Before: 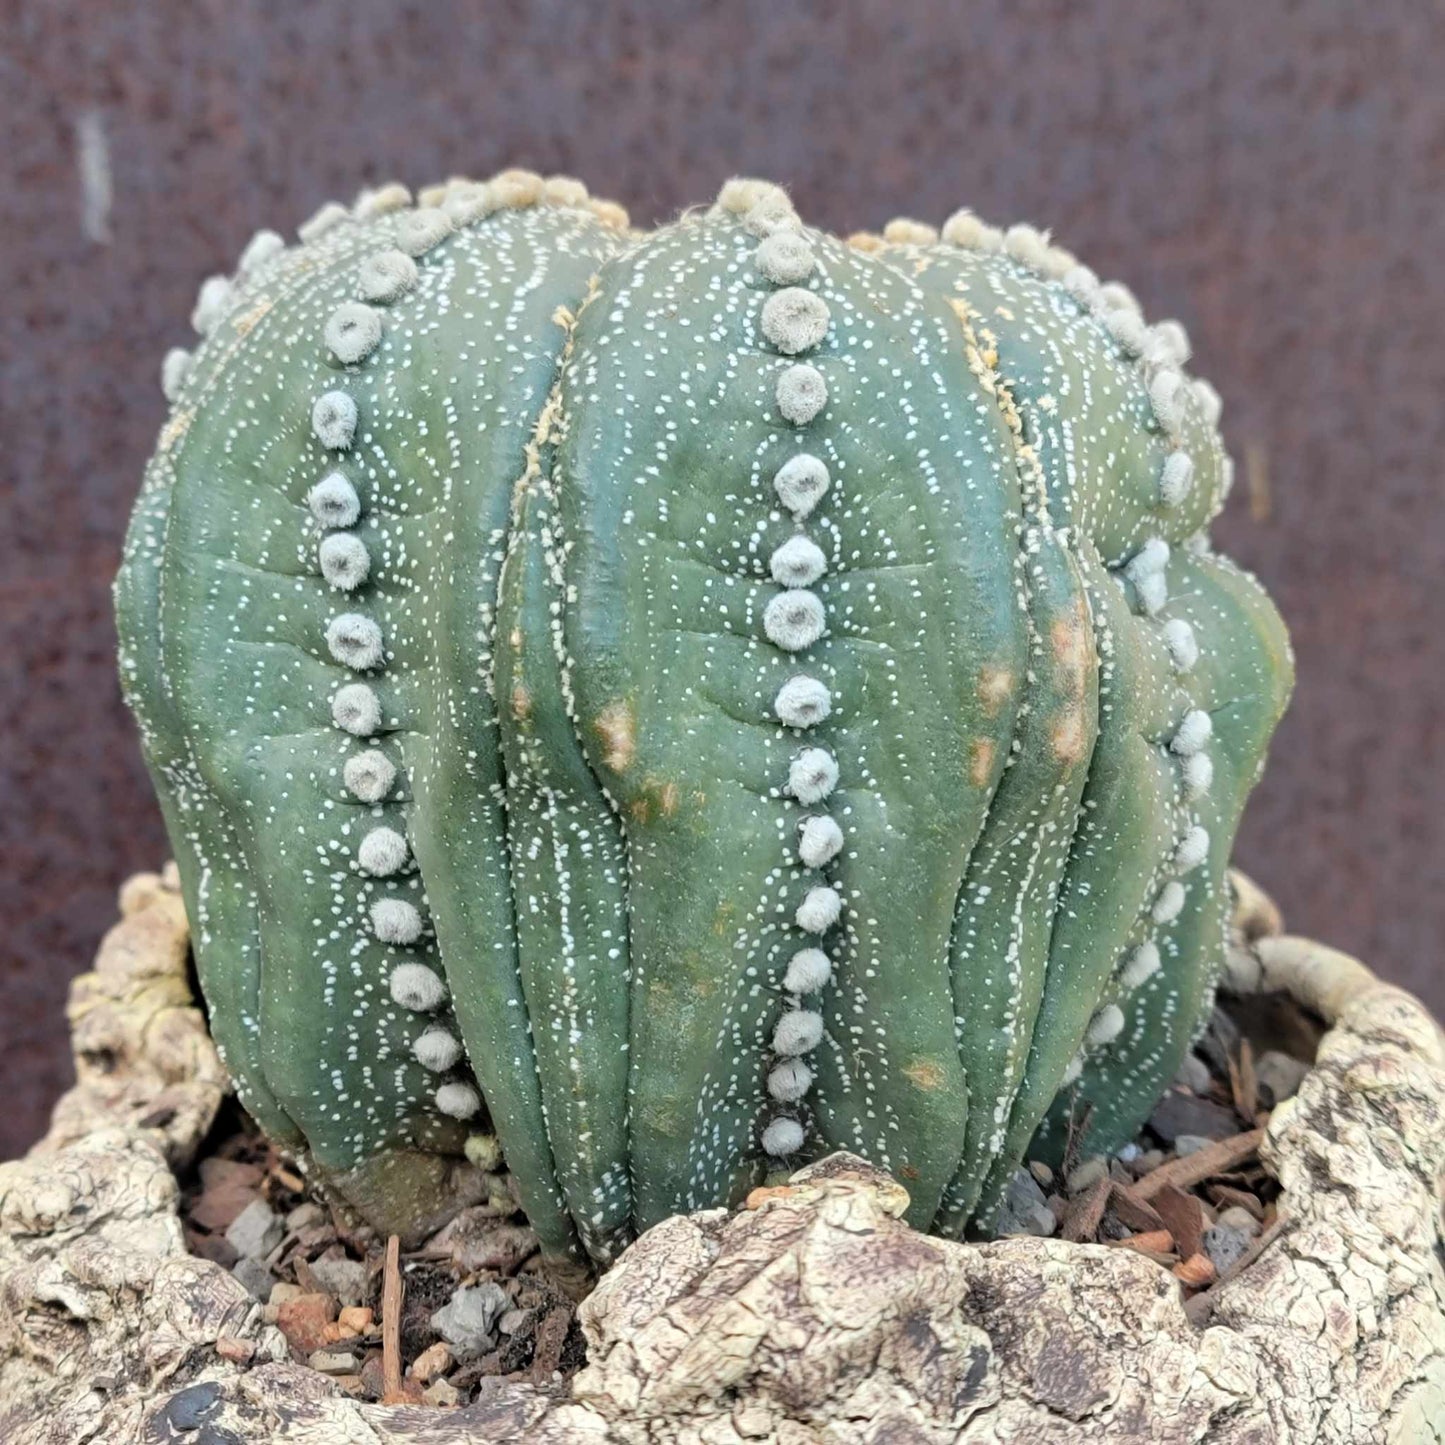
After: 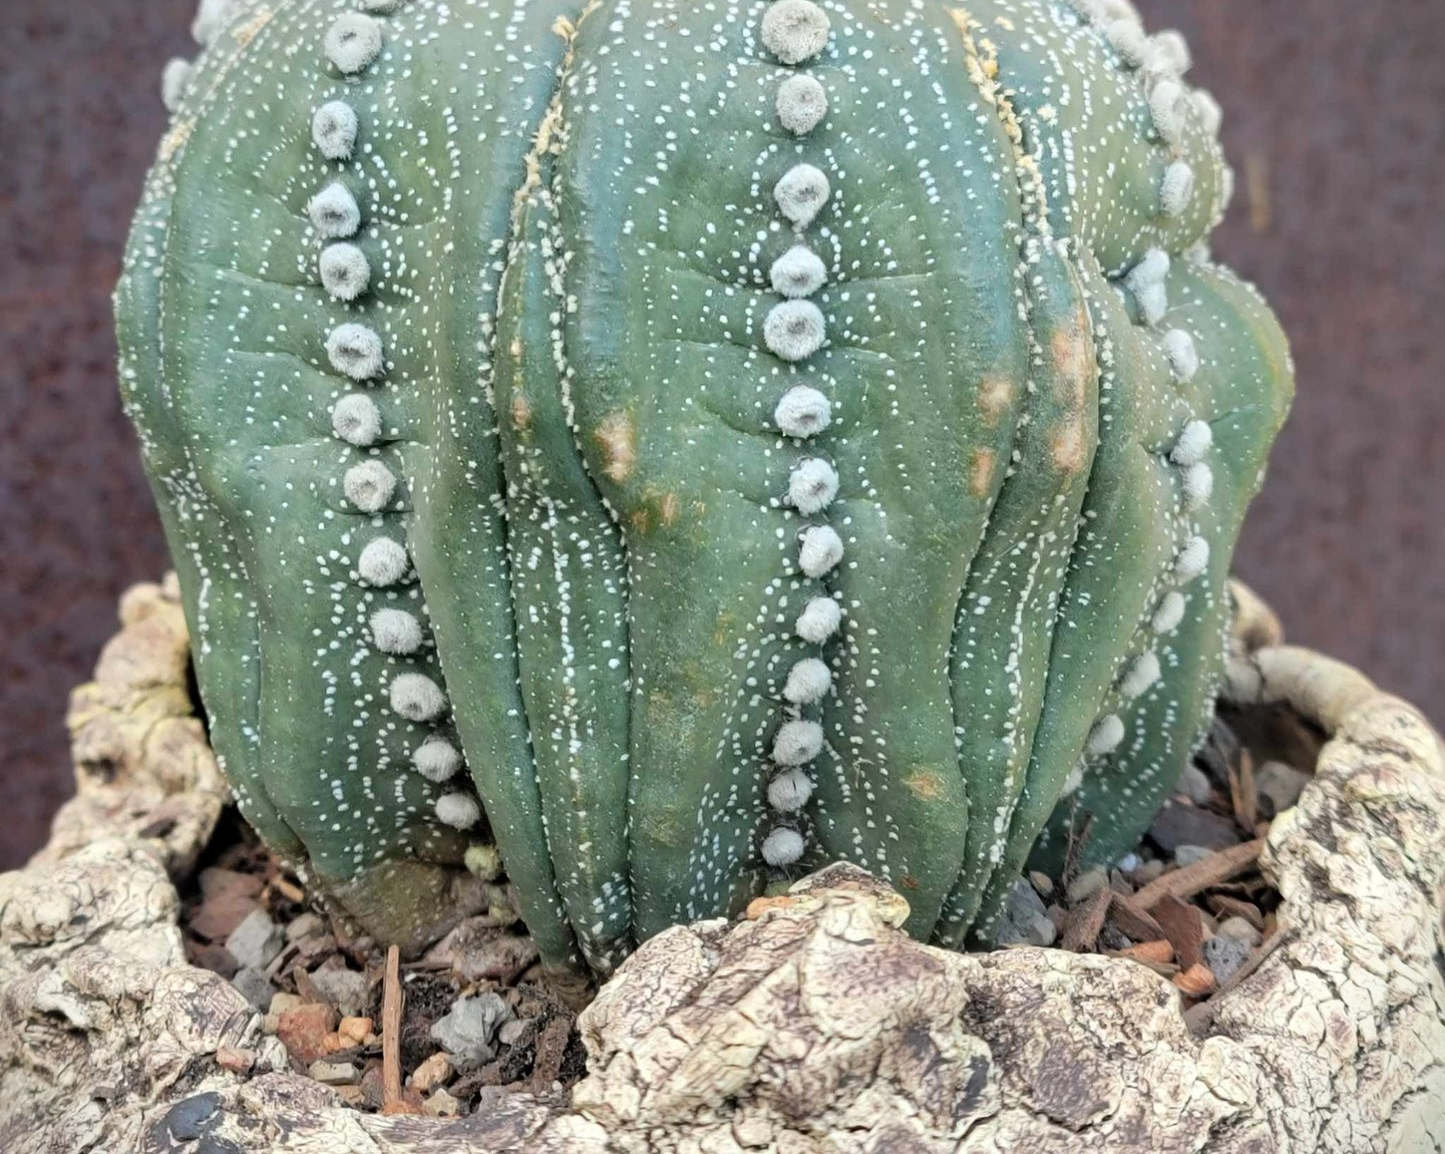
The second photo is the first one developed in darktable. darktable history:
crop and rotate: top 20.134%
vignetting: fall-off start 99.73%
